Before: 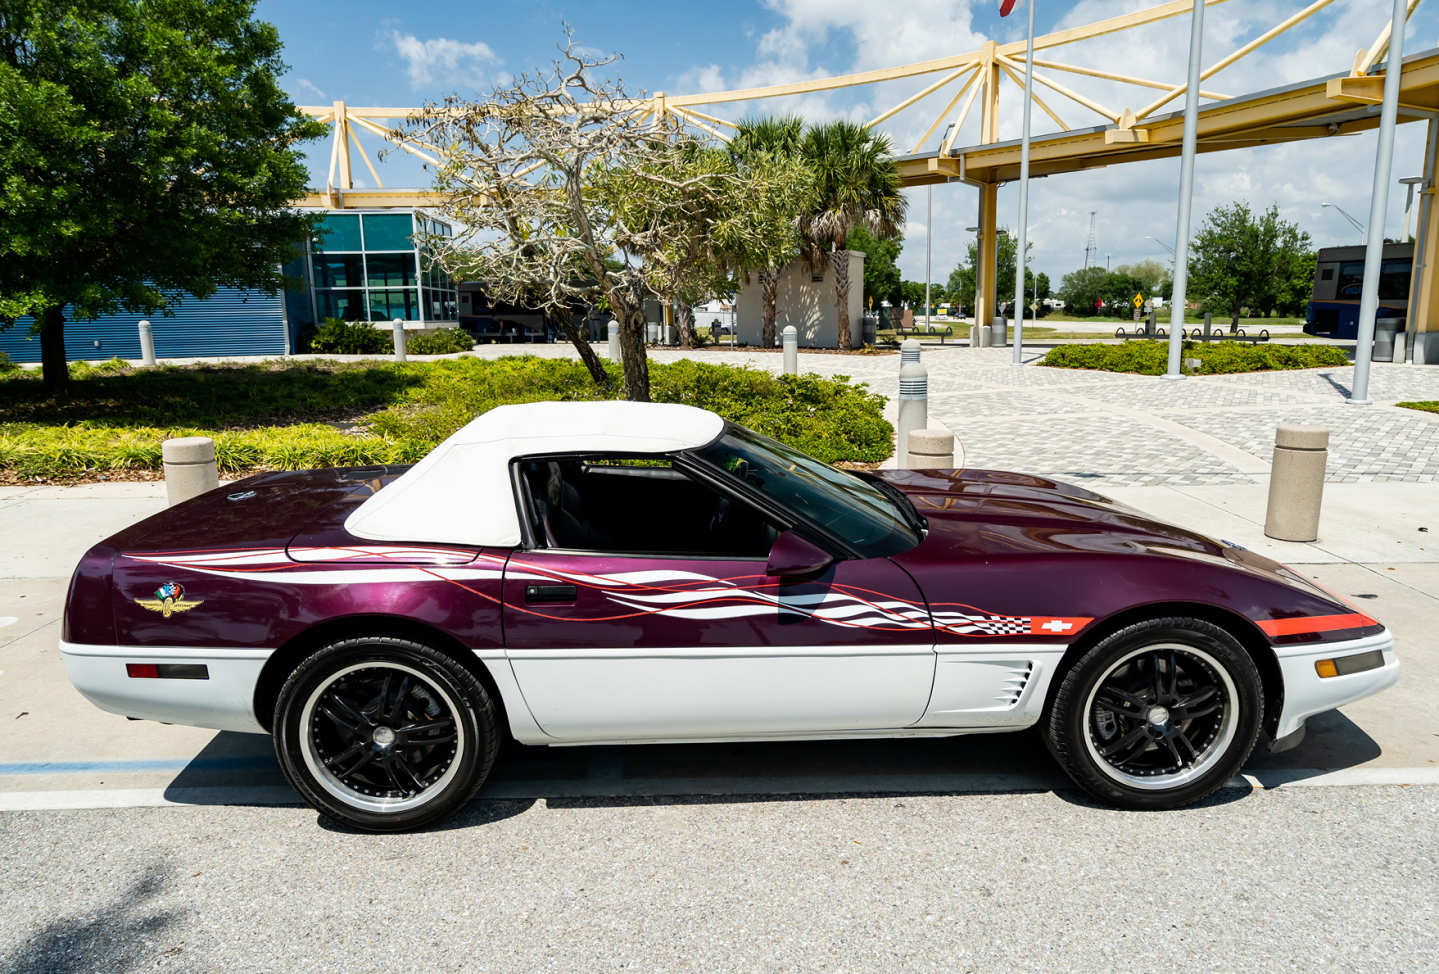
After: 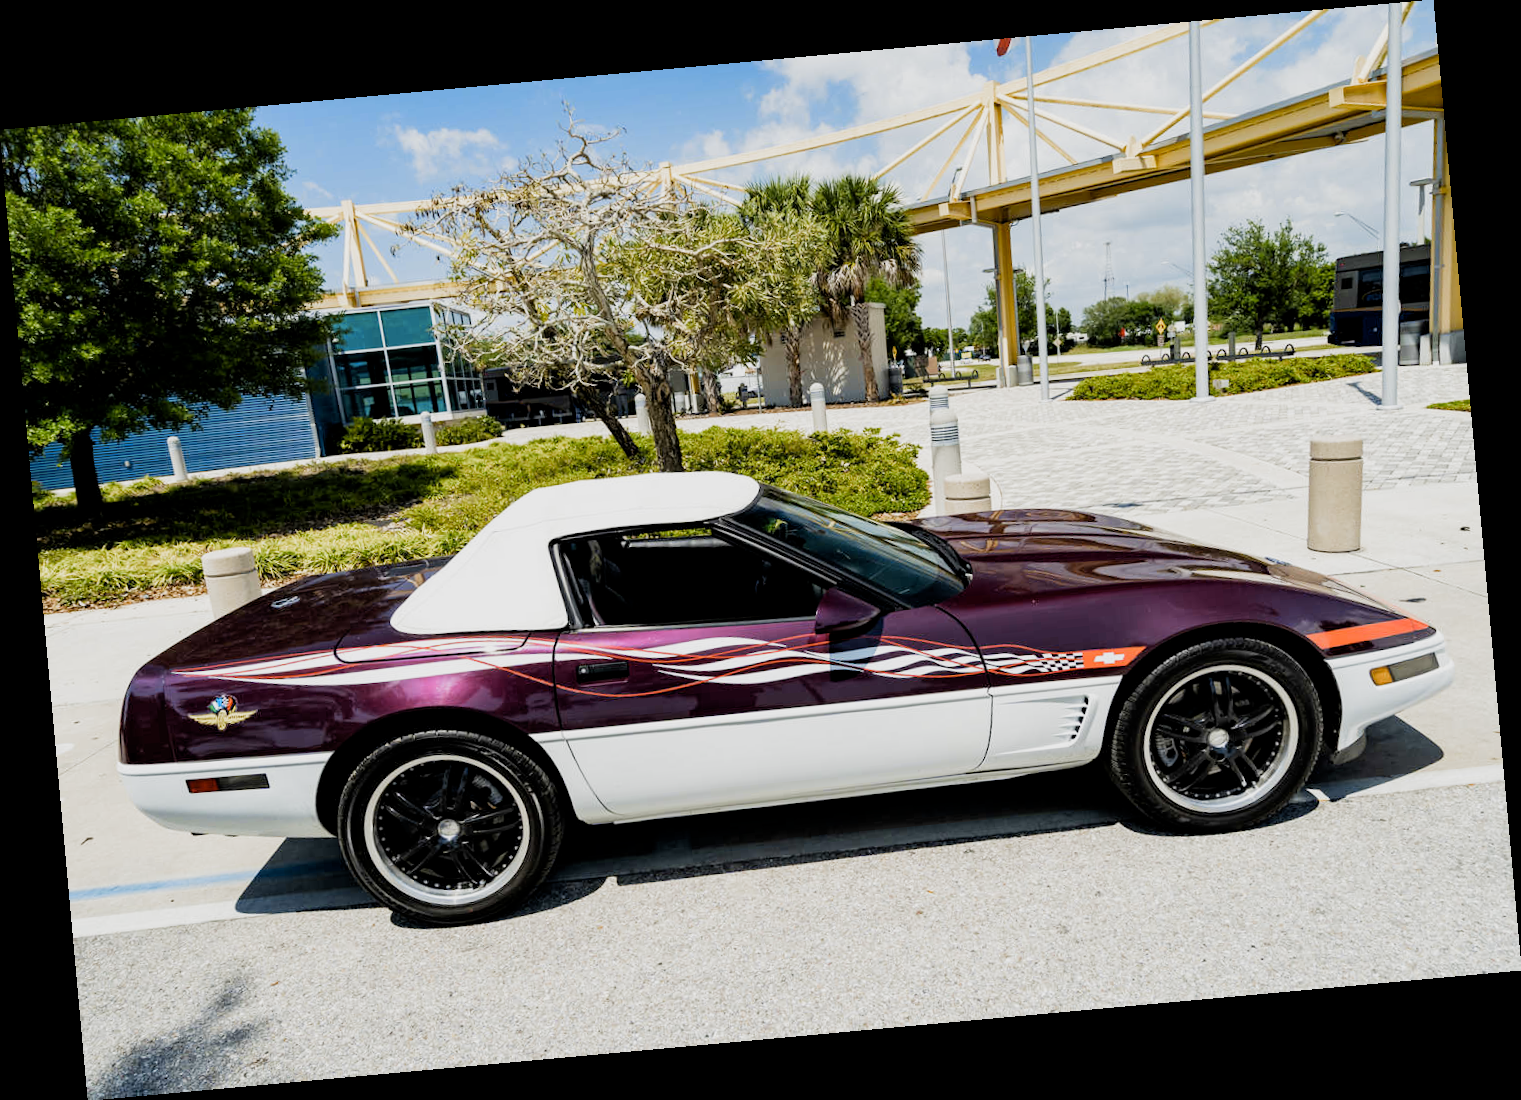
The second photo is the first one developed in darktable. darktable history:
rotate and perspective: rotation -5.2°, automatic cropping off
filmic rgb: middle gray luminance 18.42%, black relative exposure -11.25 EV, white relative exposure 3.75 EV, threshold 6 EV, target black luminance 0%, hardness 5.87, latitude 57.4%, contrast 0.963, shadows ↔ highlights balance 49.98%, add noise in highlights 0, preserve chrominance luminance Y, color science v3 (2019), use custom middle-gray values true, iterations of high-quality reconstruction 0, contrast in highlights soft, enable highlight reconstruction true
color contrast: green-magenta contrast 0.8, blue-yellow contrast 1.1, unbound 0
exposure: black level correction 0.001, exposure 0.5 EV, compensate exposure bias true, compensate highlight preservation false
